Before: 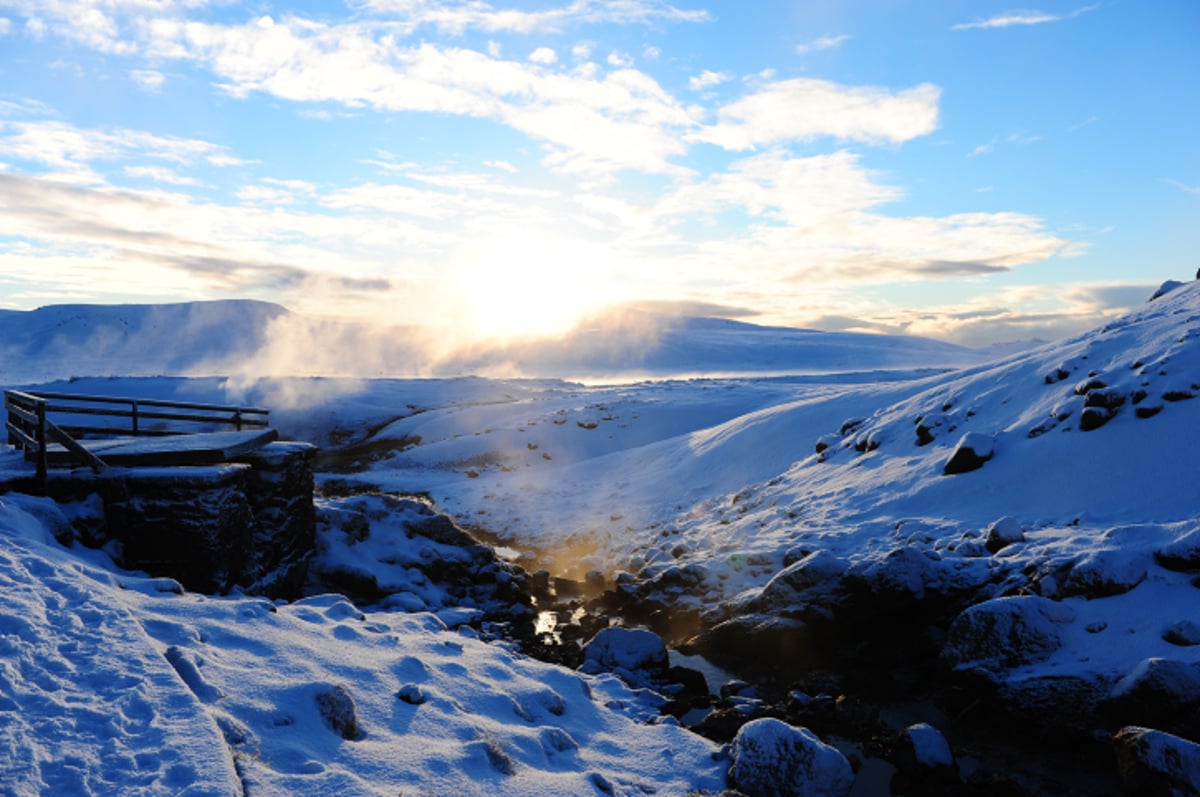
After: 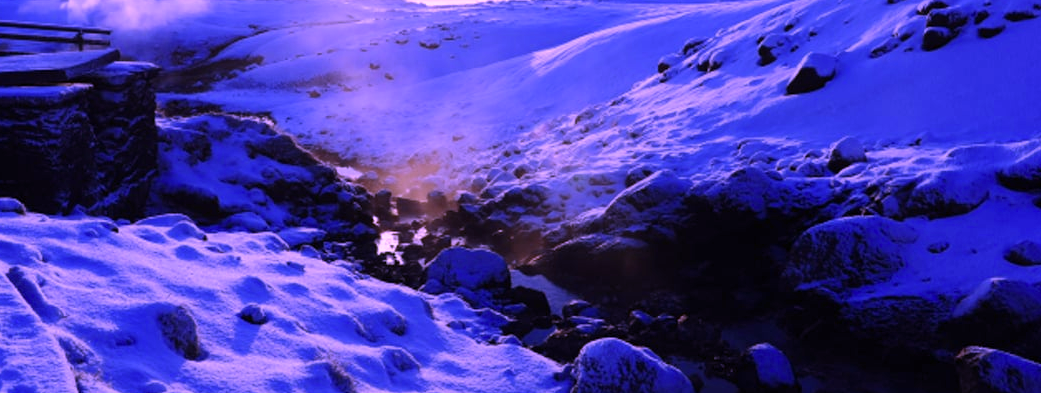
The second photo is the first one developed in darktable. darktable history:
crop and rotate: left 13.249%, top 47.79%, bottom 2.867%
color calibration: illuminant custom, x 0.38, y 0.48, temperature 4458.8 K
